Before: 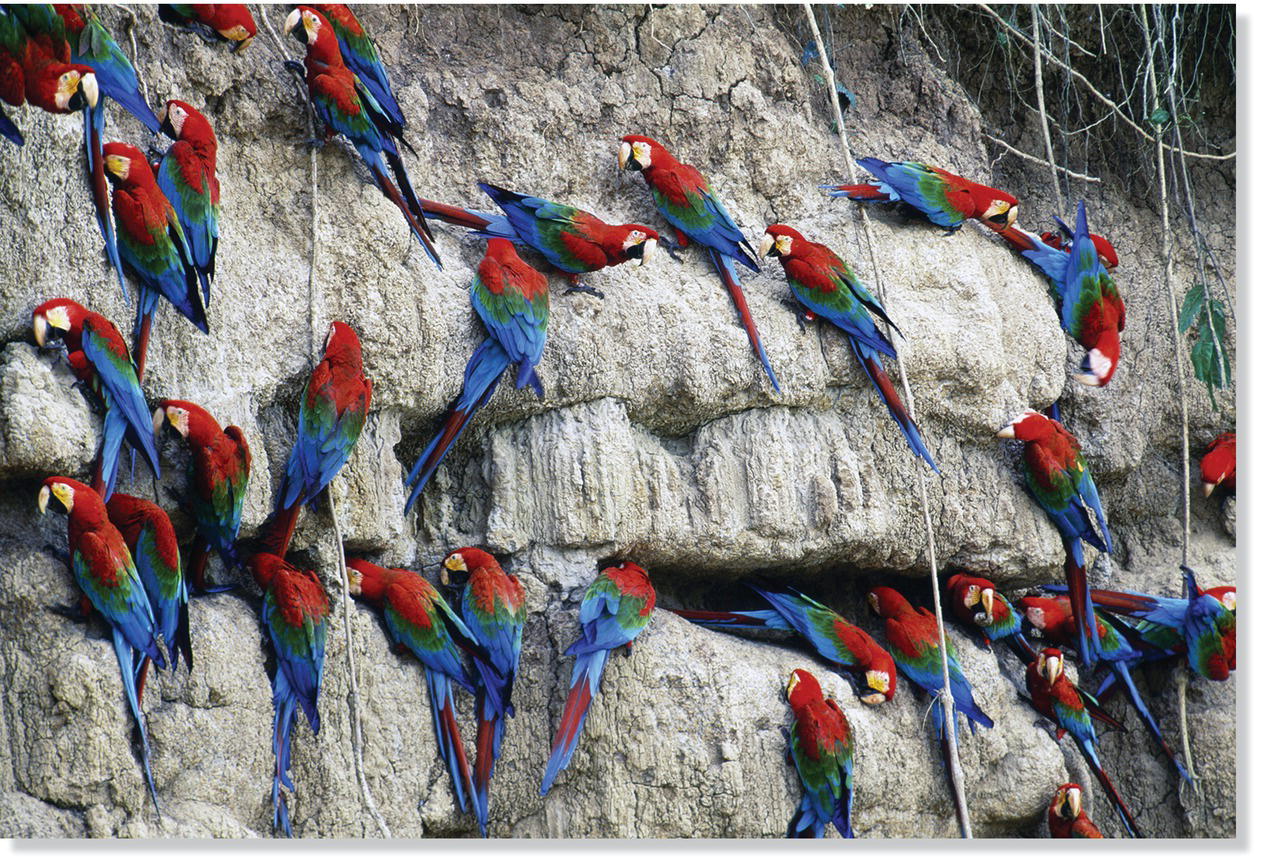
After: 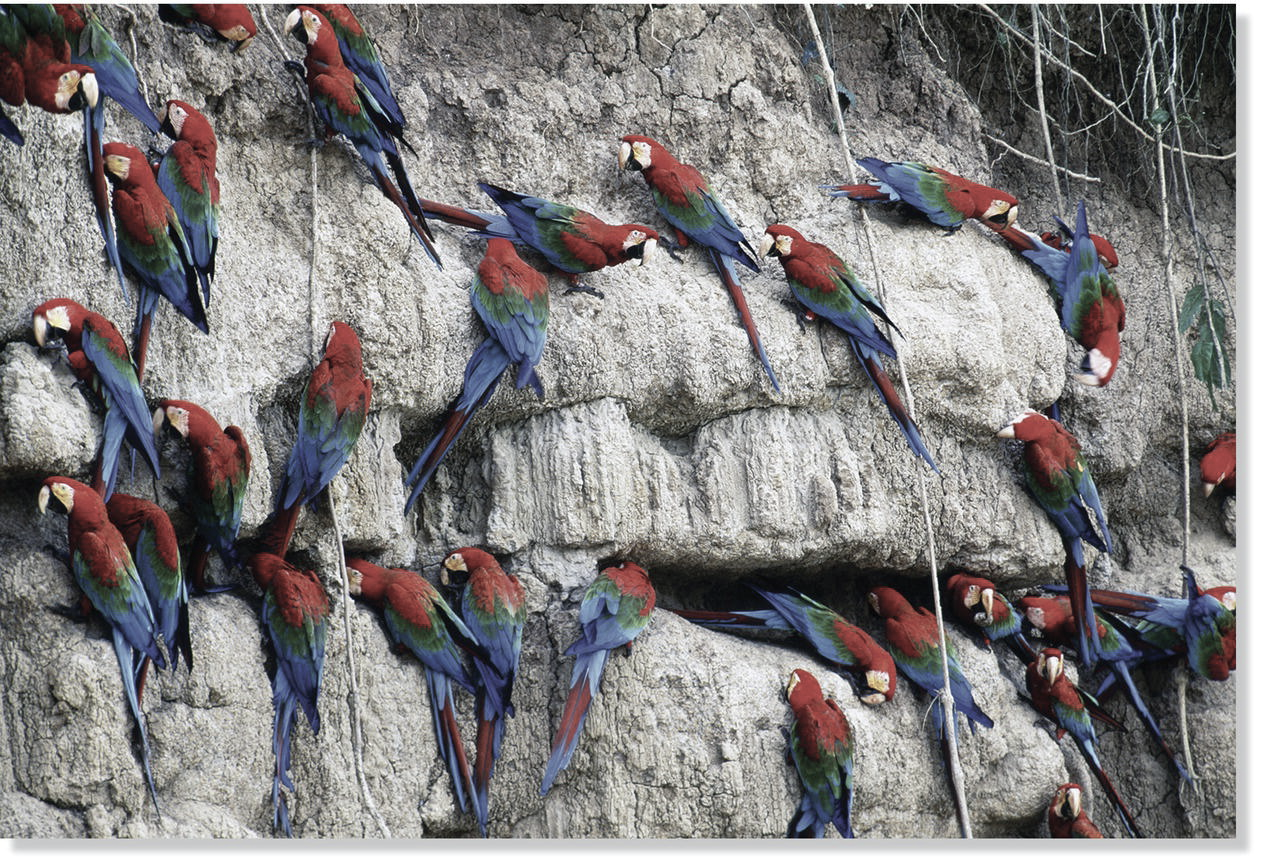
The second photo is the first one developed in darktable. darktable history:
color balance rgb: linear chroma grading › global chroma -16.06%, perceptual saturation grading › global saturation -32.85%, global vibrance -23.56%
